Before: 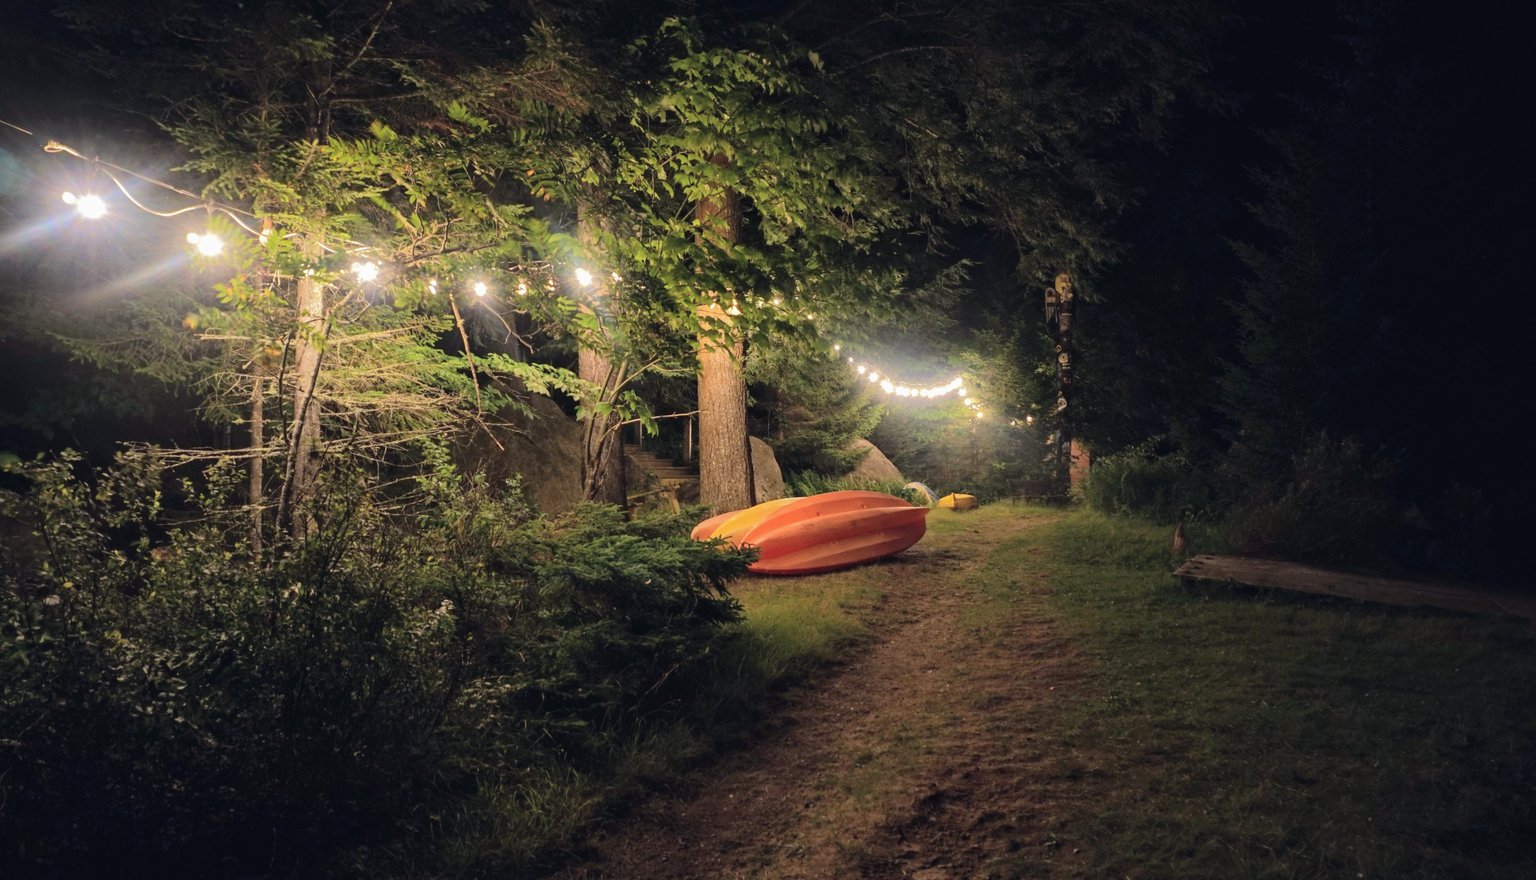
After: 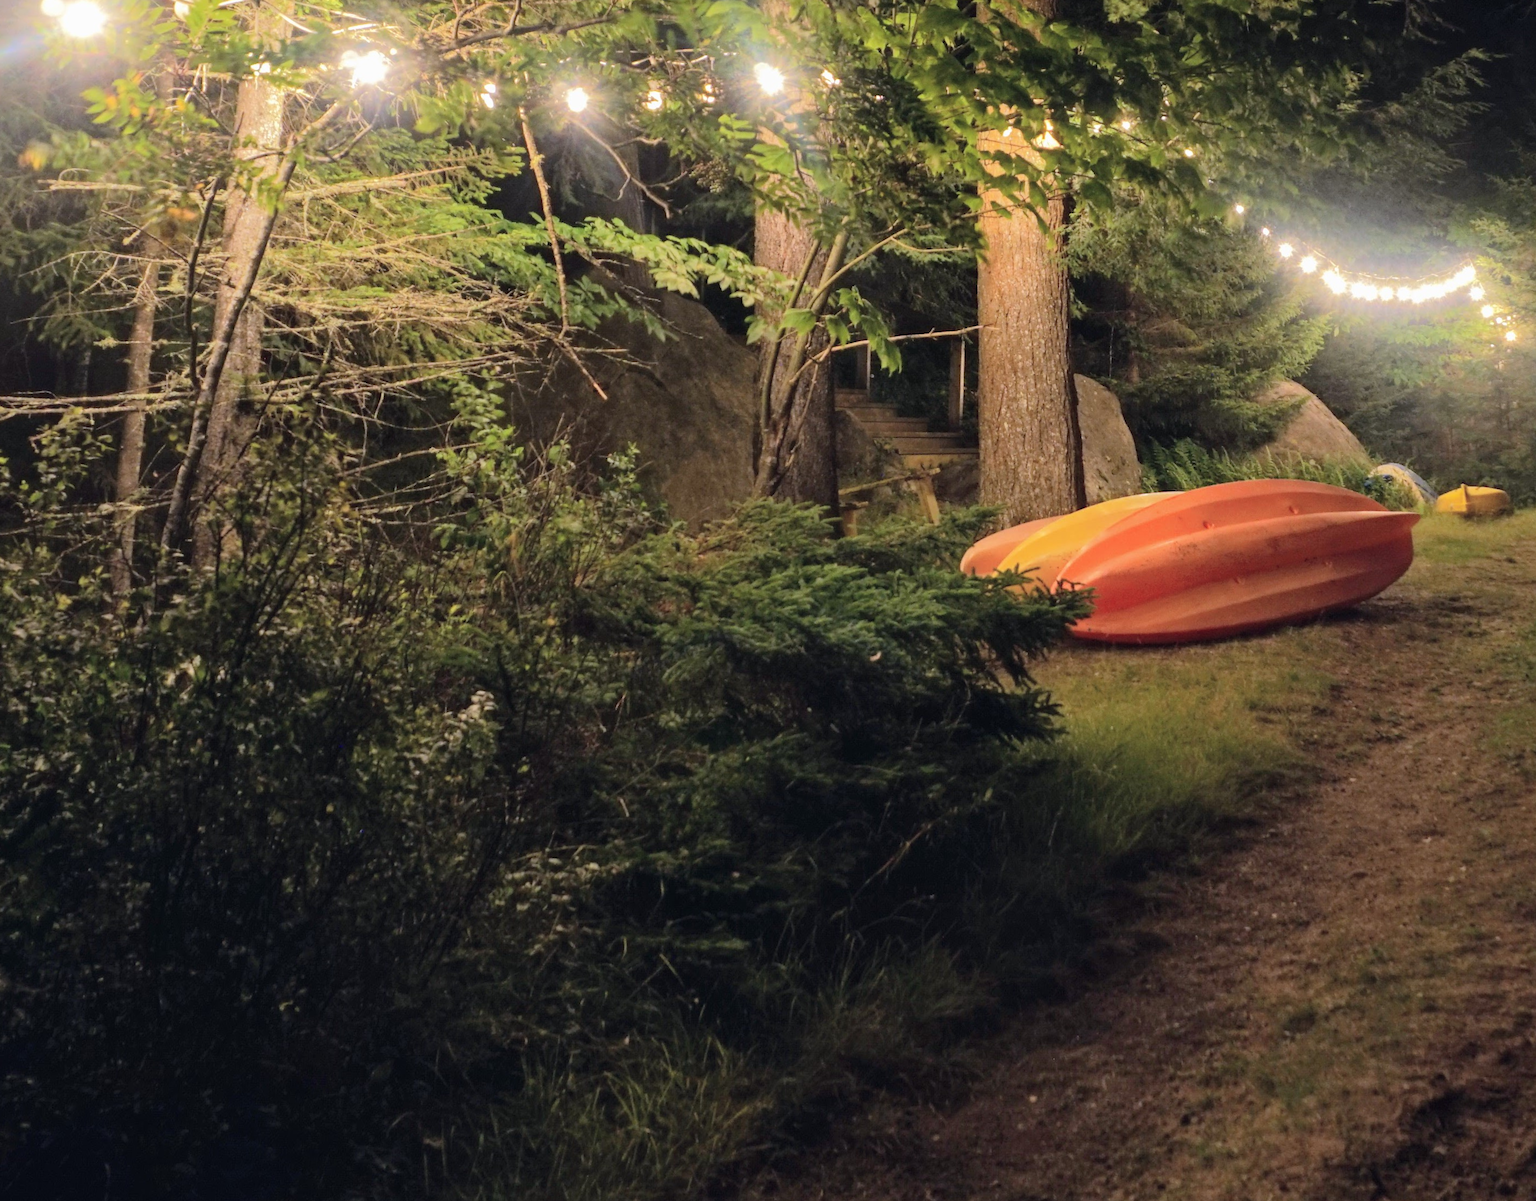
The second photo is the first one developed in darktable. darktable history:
crop: left 8.966%, top 23.852%, right 34.699%, bottom 4.703%
rotate and perspective: rotation 0.215°, lens shift (vertical) -0.139, crop left 0.069, crop right 0.939, crop top 0.002, crop bottom 0.996
bloom: size 15%, threshold 97%, strength 7%
